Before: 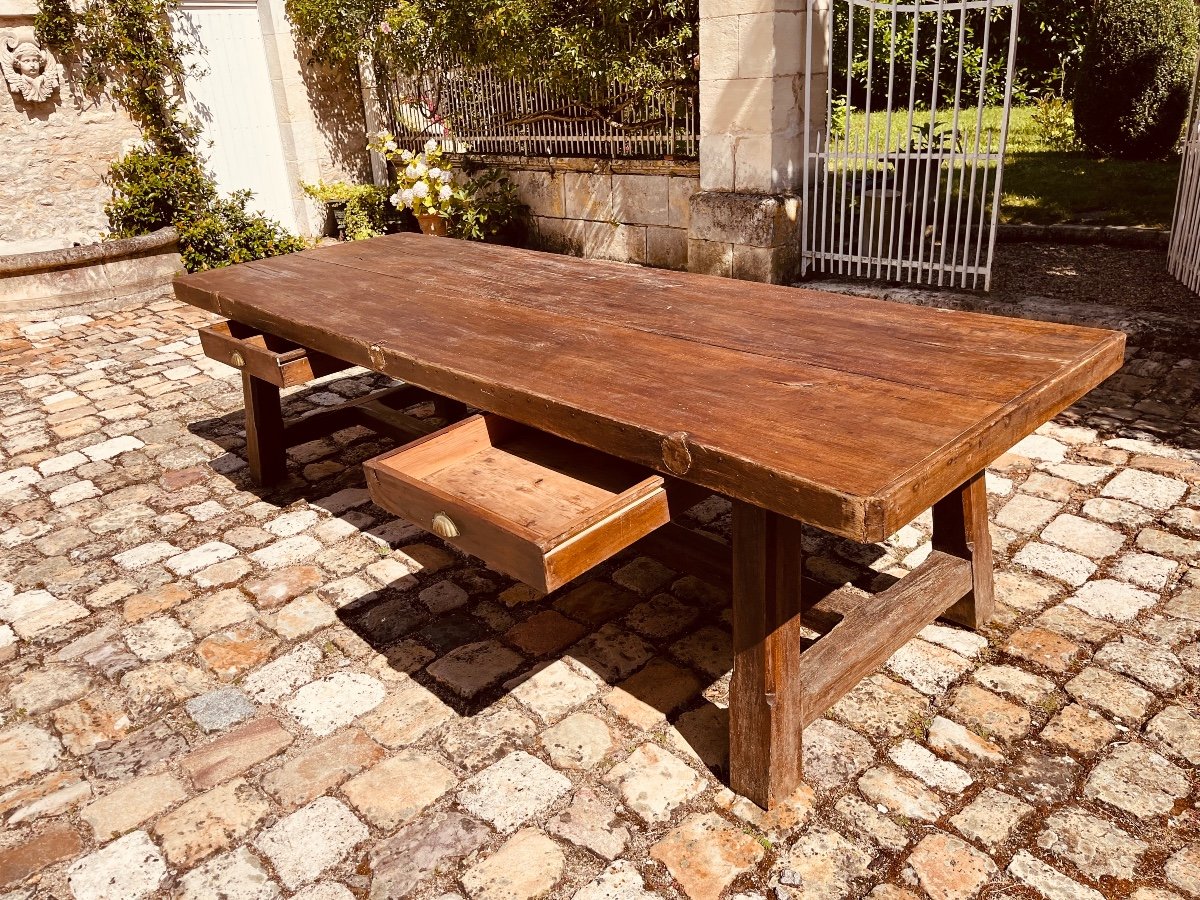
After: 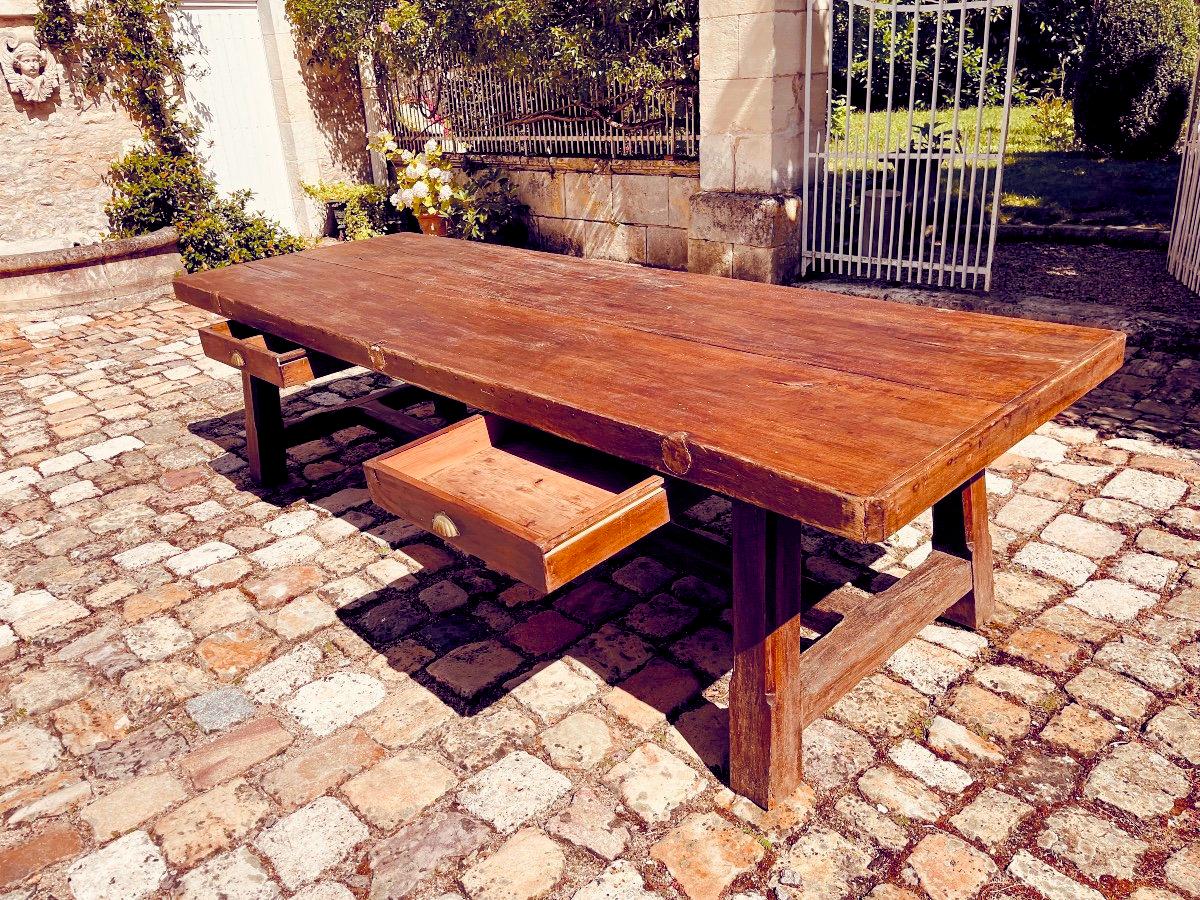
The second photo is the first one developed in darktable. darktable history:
color balance rgb: shadows lift › hue 85.75°, global offset › luminance -0.309%, global offset › chroma 0.312%, global offset › hue 260.39°, perceptual saturation grading › global saturation 20%, perceptual saturation grading › highlights -24.806%, perceptual saturation grading › shadows 49.415%, perceptual brilliance grading › mid-tones 10.356%, perceptual brilliance grading › shadows 14.231%
